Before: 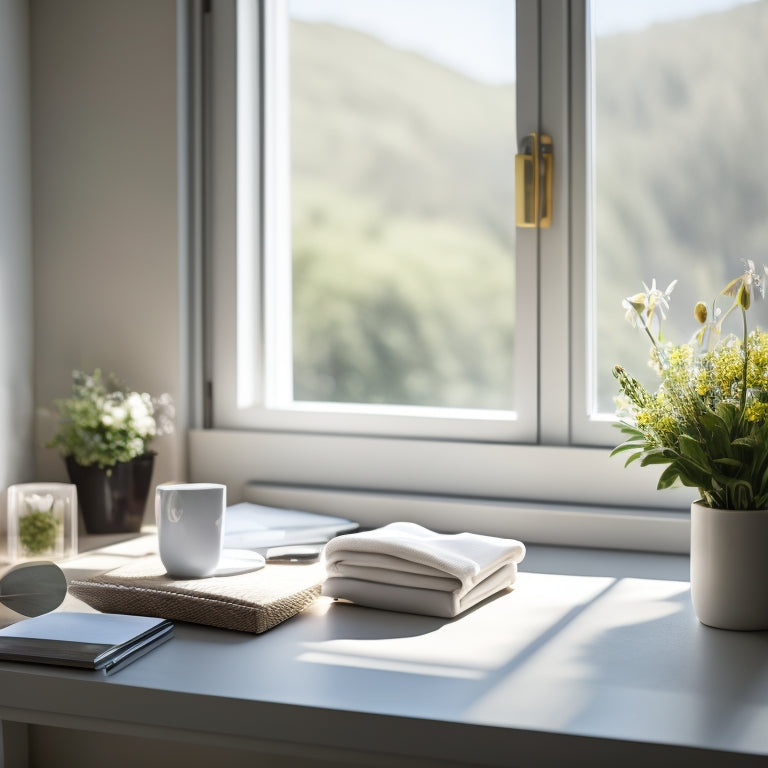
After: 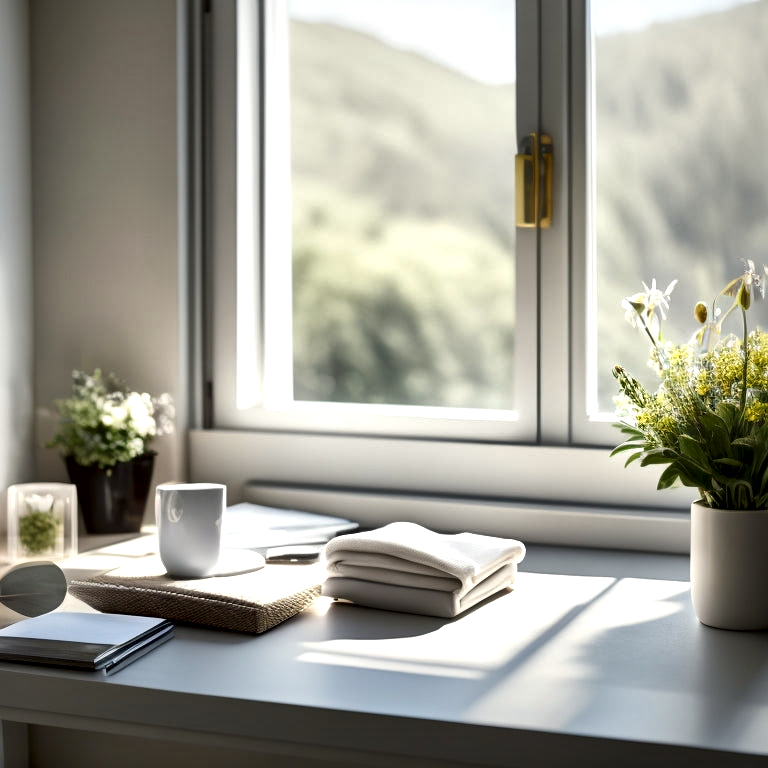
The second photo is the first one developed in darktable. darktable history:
color correction: highlights b* 2.94
local contrast: mode bilateral grid, contrast 43, coarseness 69, detail 214%, midtone range 0.2
